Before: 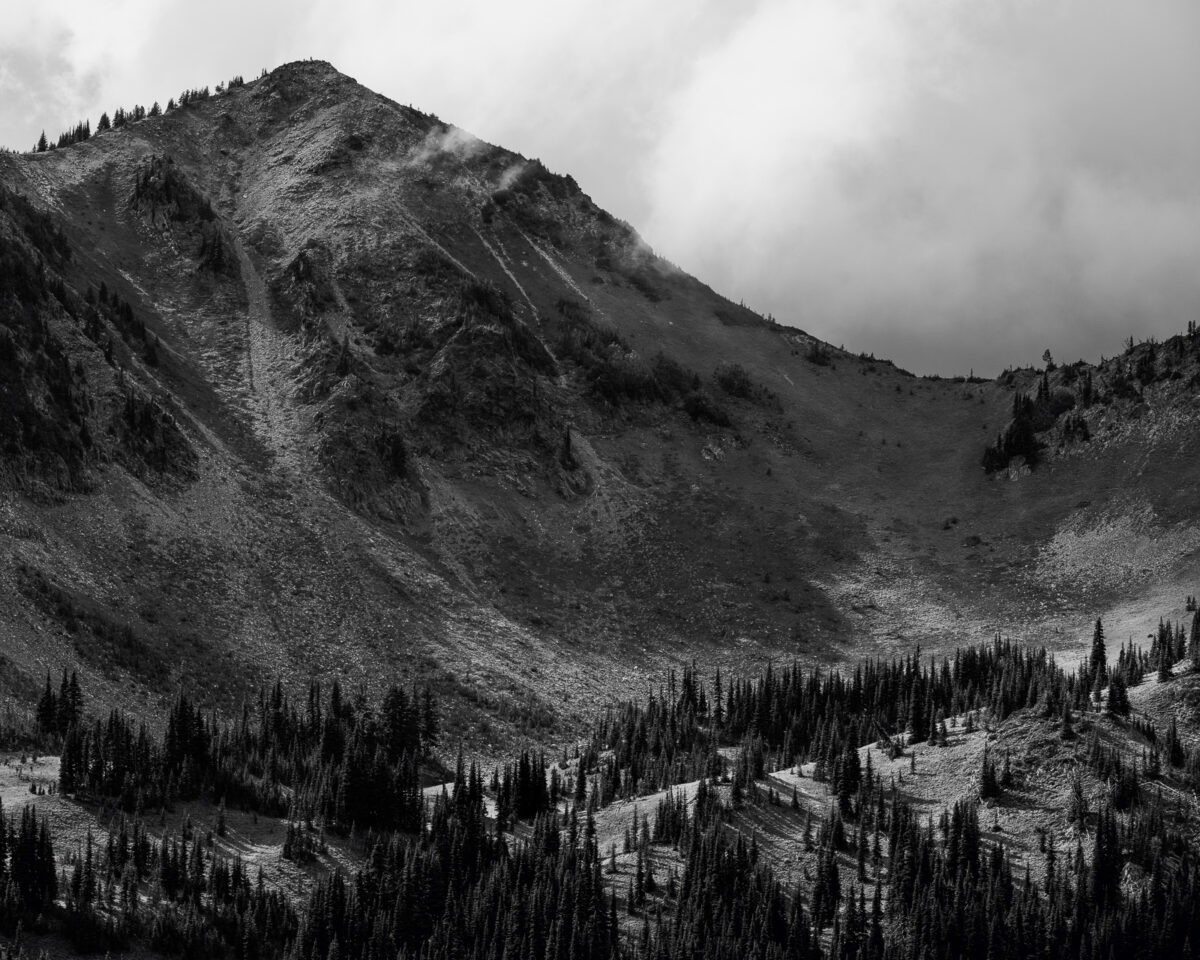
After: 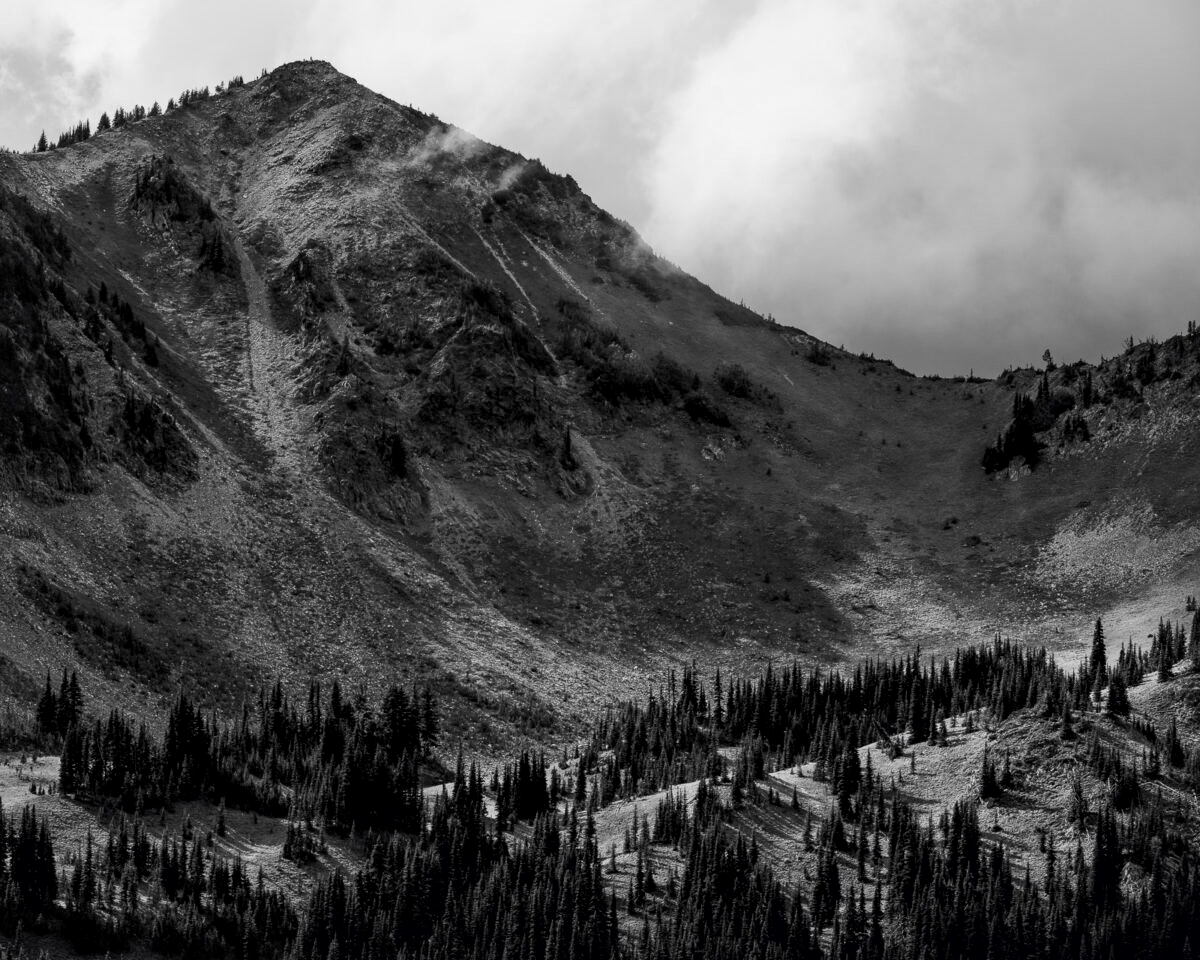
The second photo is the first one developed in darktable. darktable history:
local contrast: mode bilateral grid, contrast 20, coarseness 49, detail 141%, midtone range 0.2
